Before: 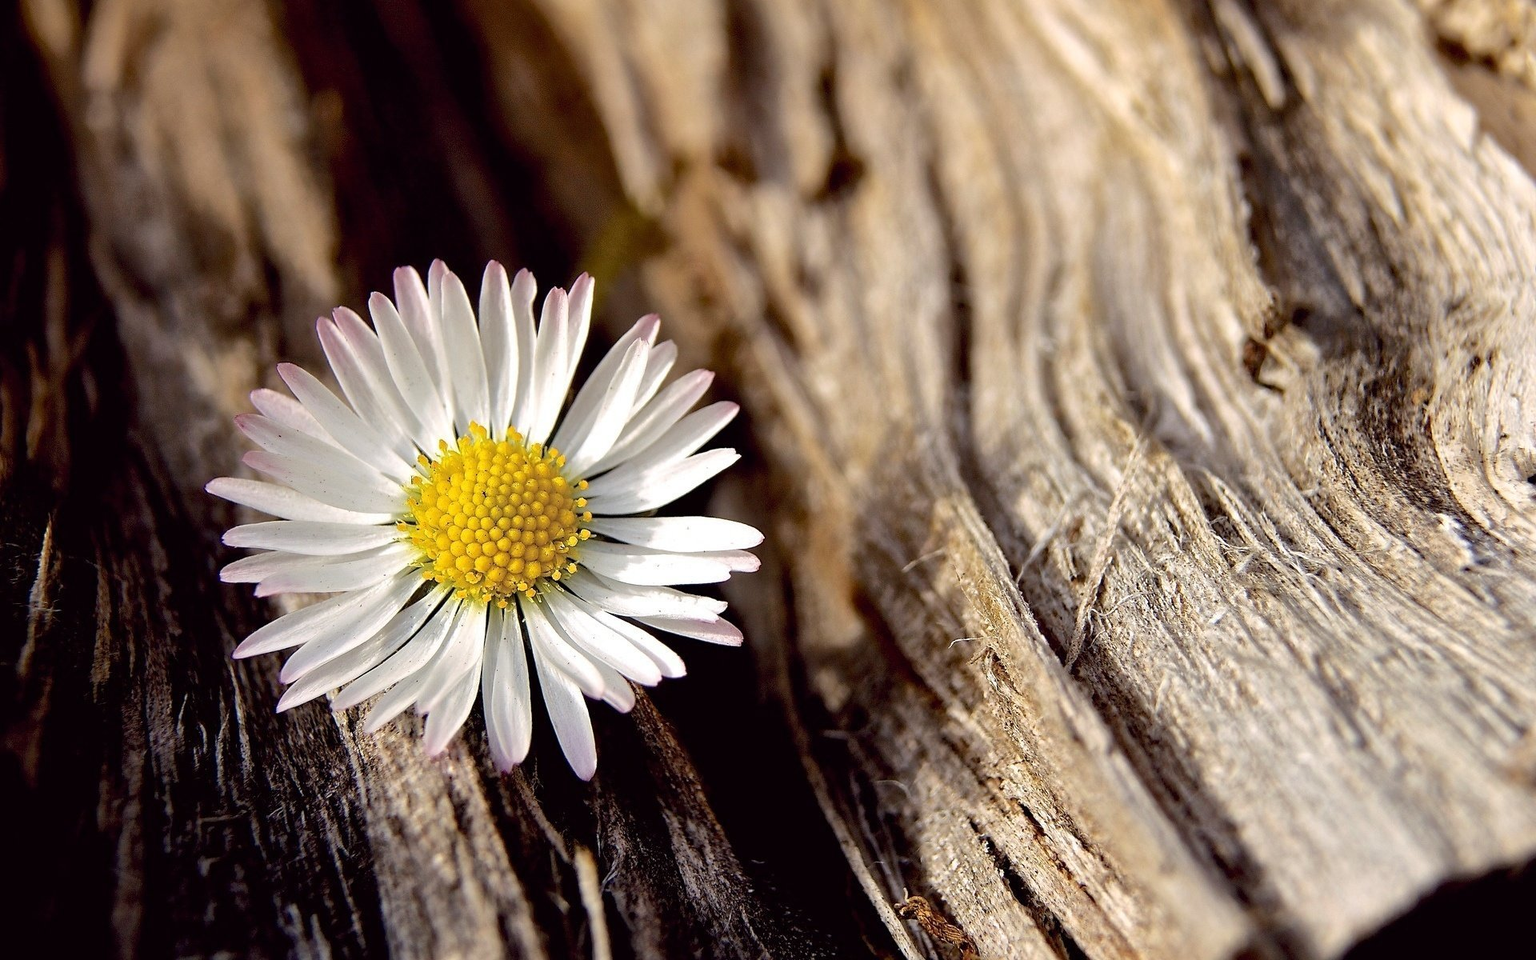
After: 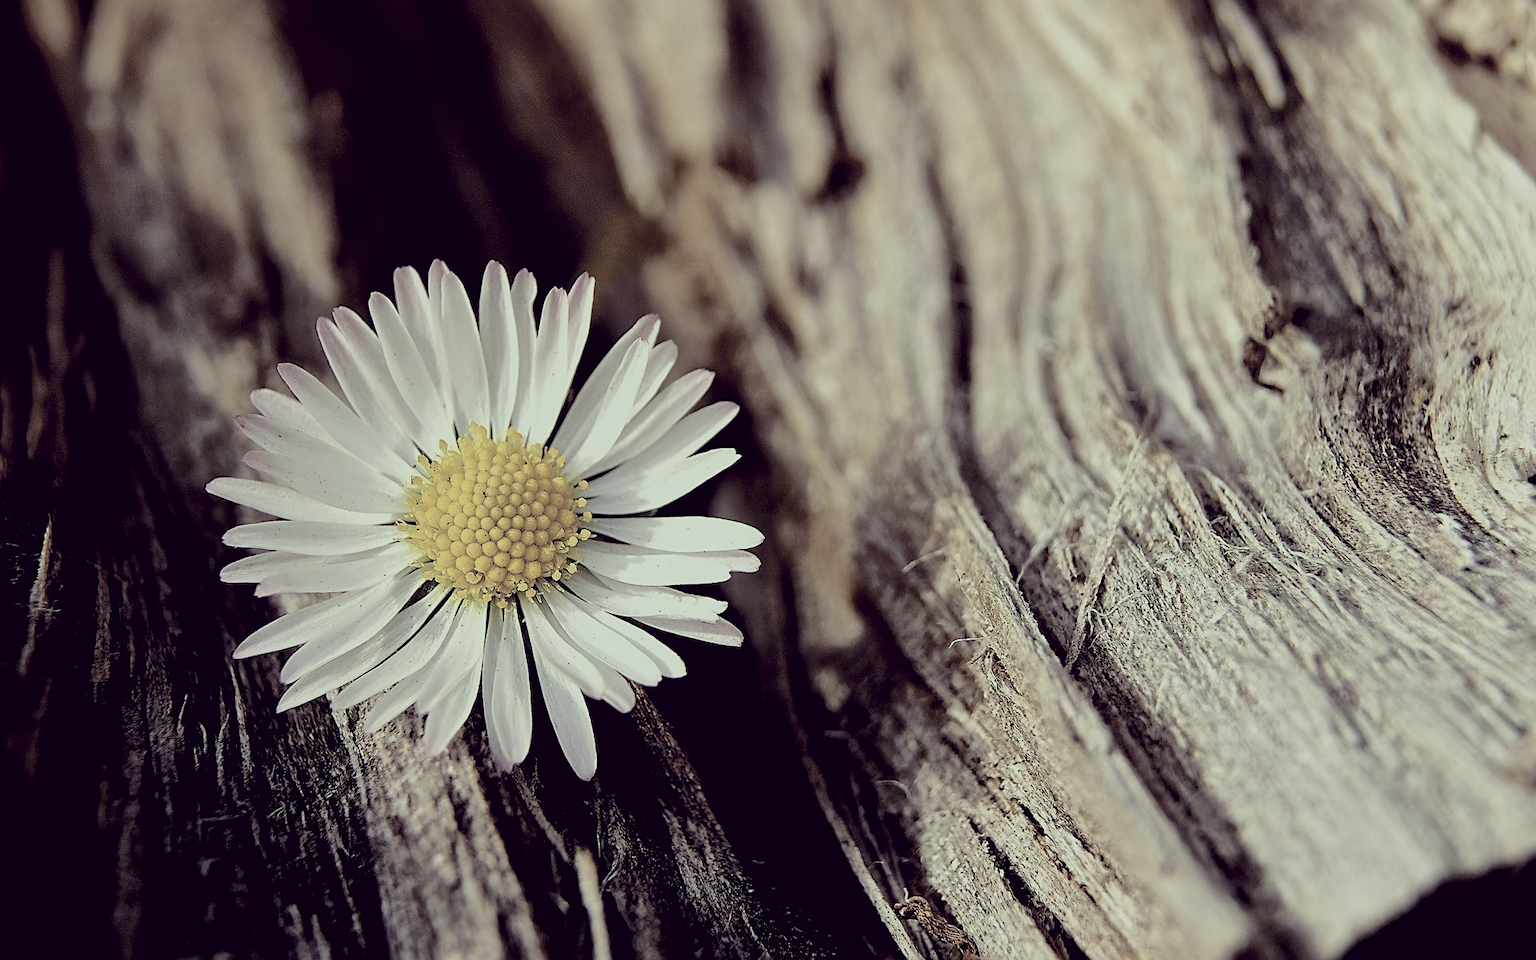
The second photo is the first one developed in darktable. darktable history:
filmic rgb: black relative exposure -7.65 EV, white relative exposure 4.56 EV, hardness 3.61, color science v6 (2022)
color correction: highlights a* -20.17, highlights b* 20.27, shadows a* 20.03, shadows b* -20.46, saturation 0.43
sharpen: on, module defaults
